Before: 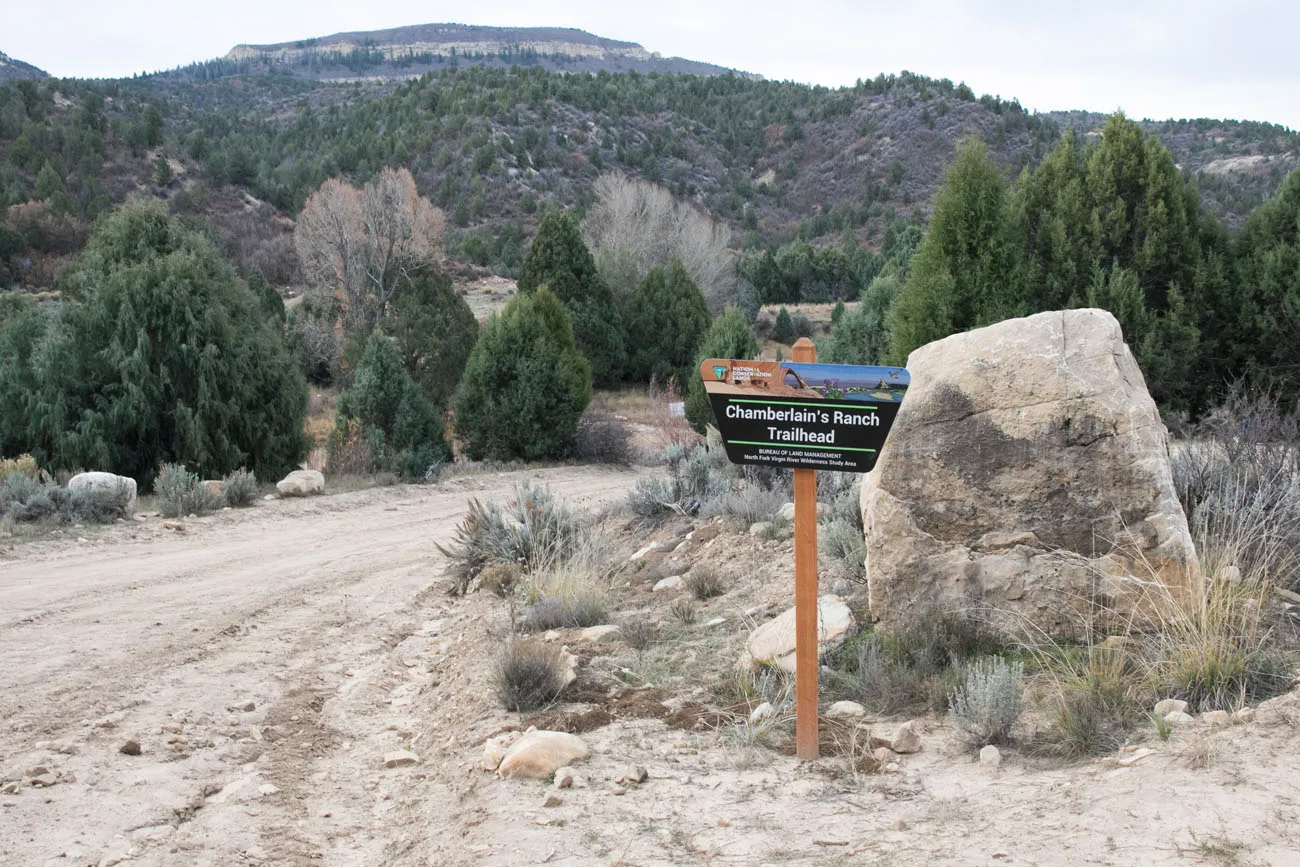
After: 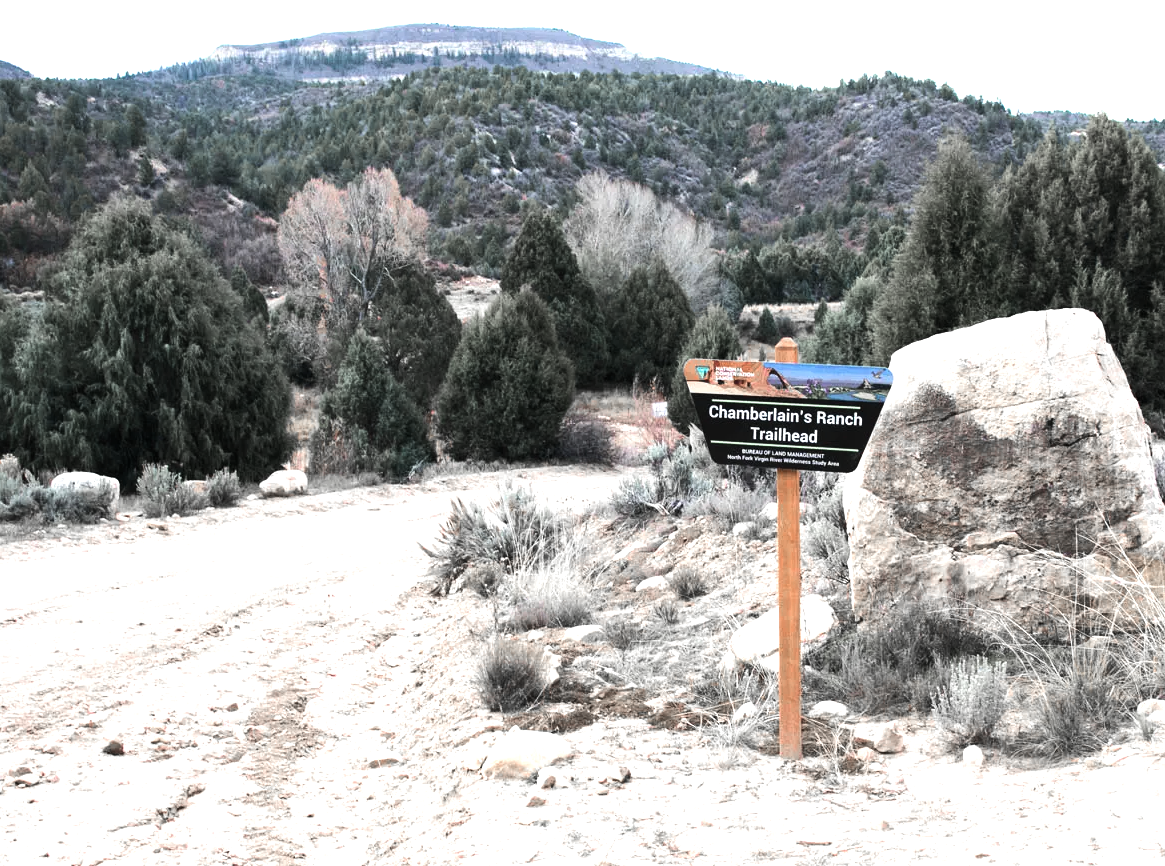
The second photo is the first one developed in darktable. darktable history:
tone equalizer: -8 EV -1.07 EV, -7 EV -0.977 EV, -6 EV -0.879 EV, -5 EV -0.54 EV, -3 EV 0.599 EV, -2 EV 0.853 EV, -1 EV 0.994 EV, +0 EV 1.08 EV, edges refinement/feathering 500, mask exposure compensation -1.57 EV, preserve details no
exposure: black level correction -0.001, exposure 0.08 EV, compensate highlight preservation false
crop and rotate: left 1.328%, right 8.988%
color zones: curves: ch1 [(0, 0.708) (0.088, 0.648) (0.245, 0.187) (0.429, 0.326) (0.571, 0.498) (0.714, 0.5) (0.857, 0.5) (1, 0.708)], mix 38.88%
